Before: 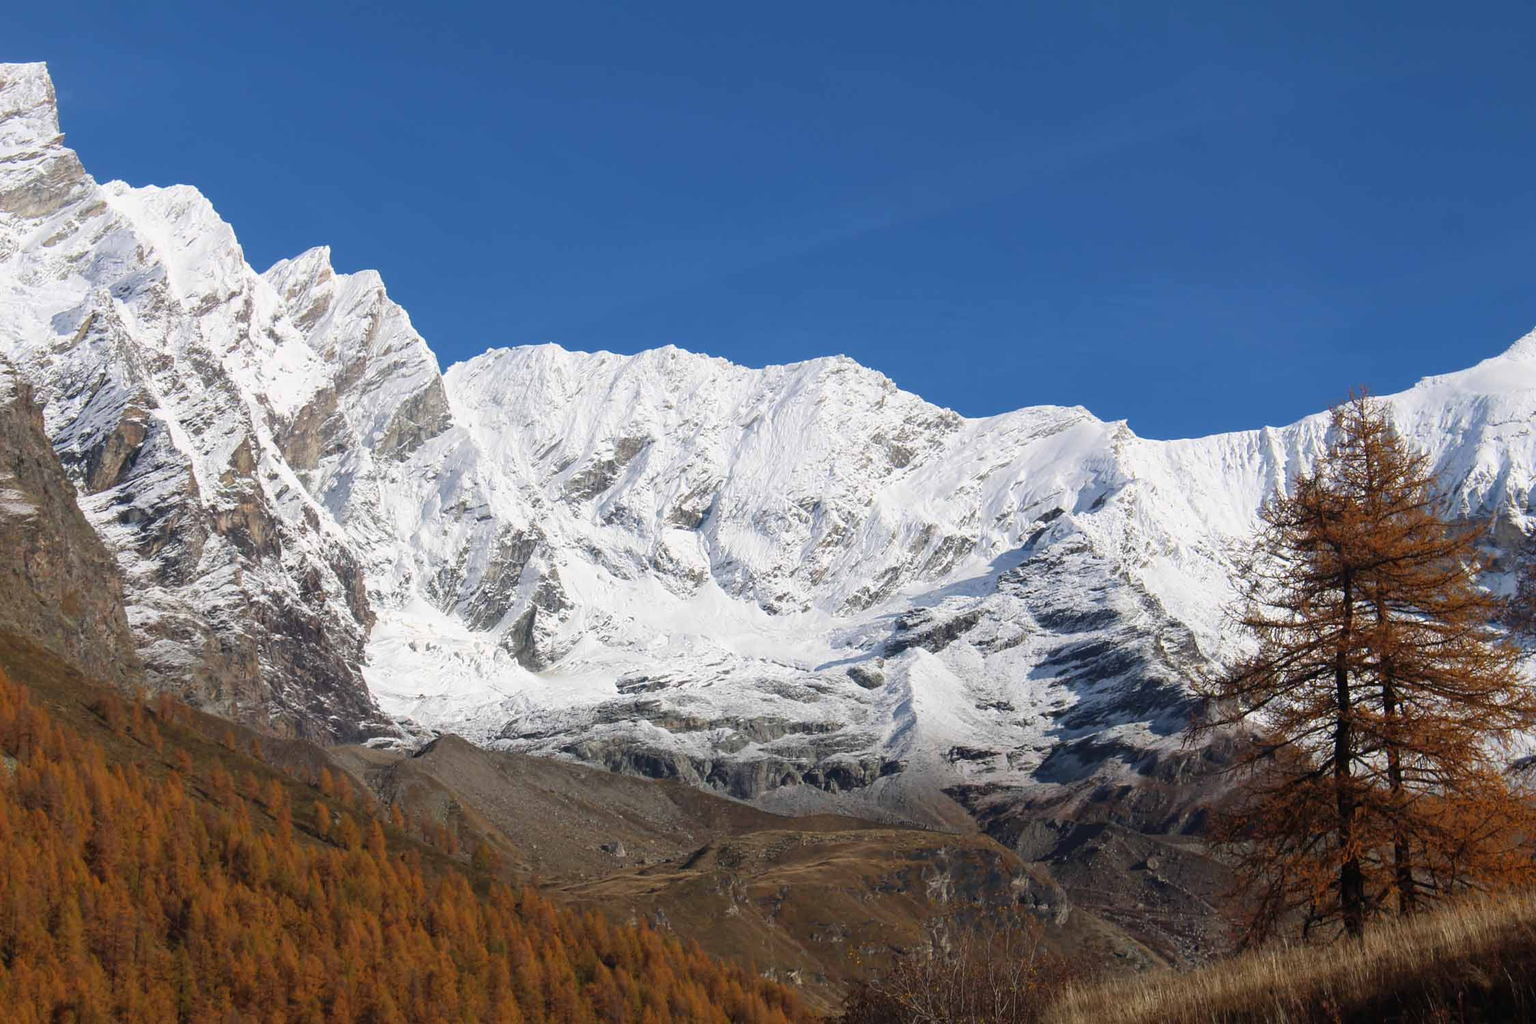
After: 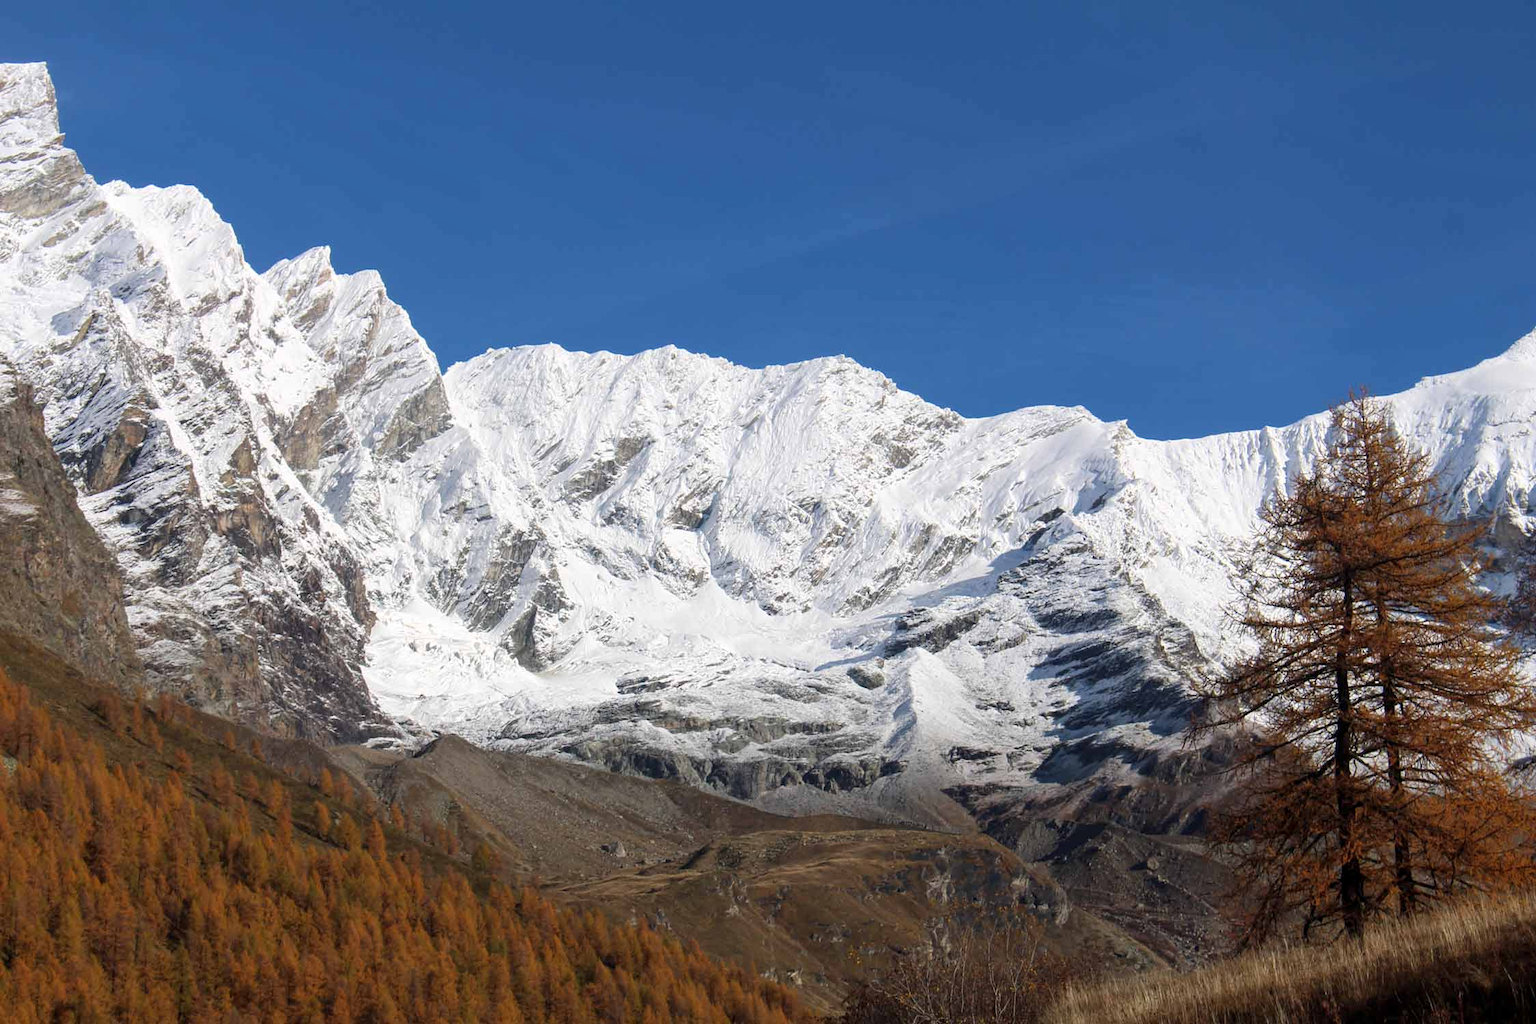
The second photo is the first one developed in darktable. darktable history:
local contrast: highlights 107%, shadows 103%, detail 119%, midtone range 0.2
